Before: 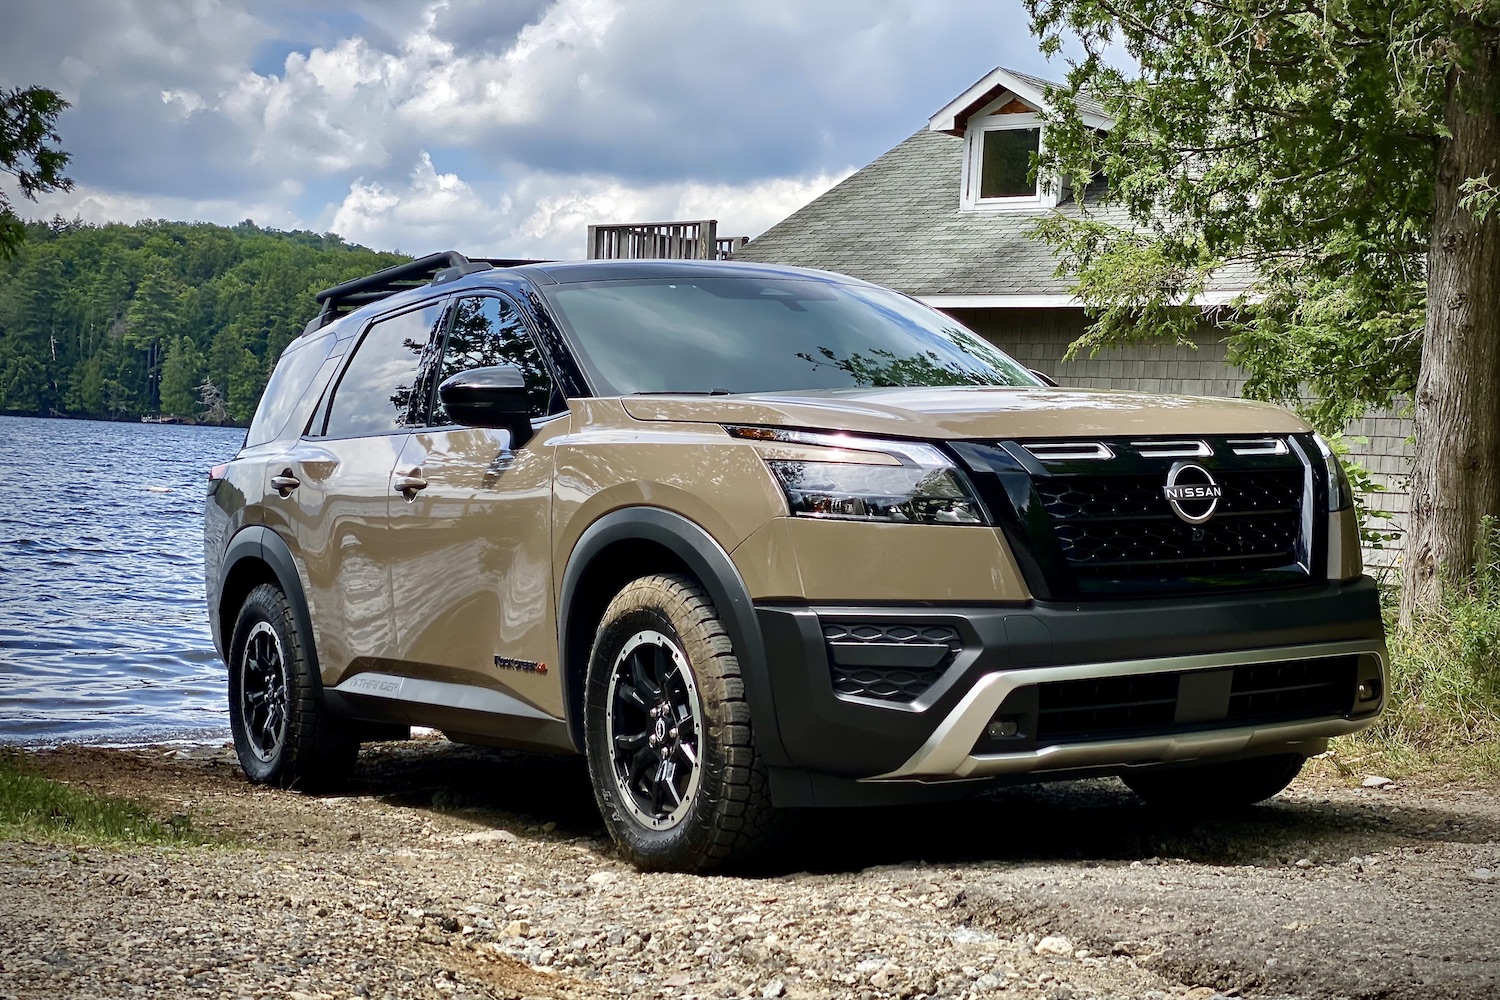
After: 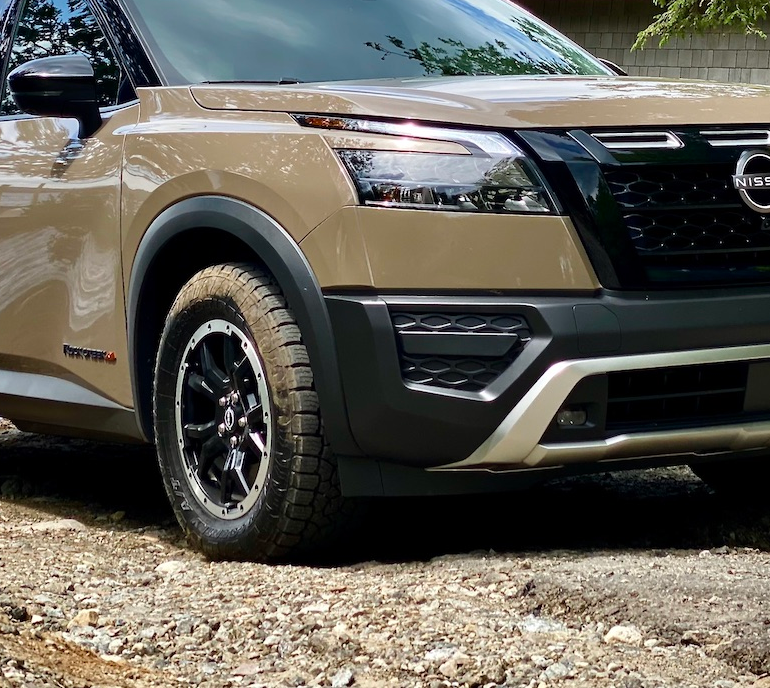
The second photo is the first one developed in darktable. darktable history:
crop and rotate: left 28.793%, top 31.167%, right 19.818%
